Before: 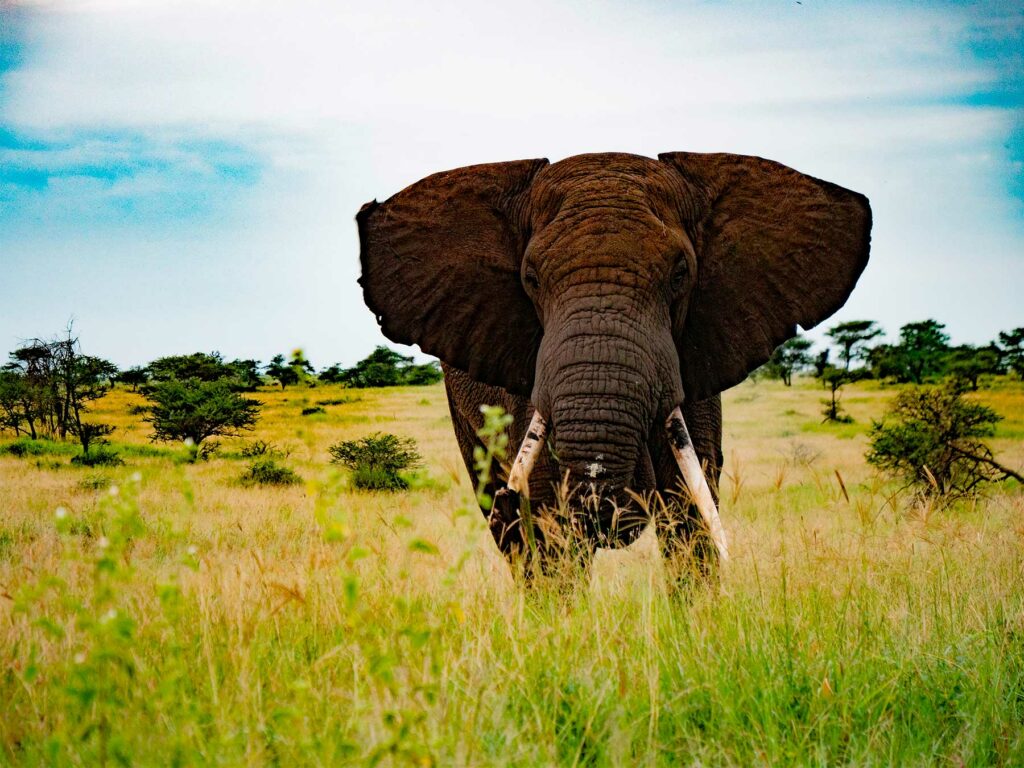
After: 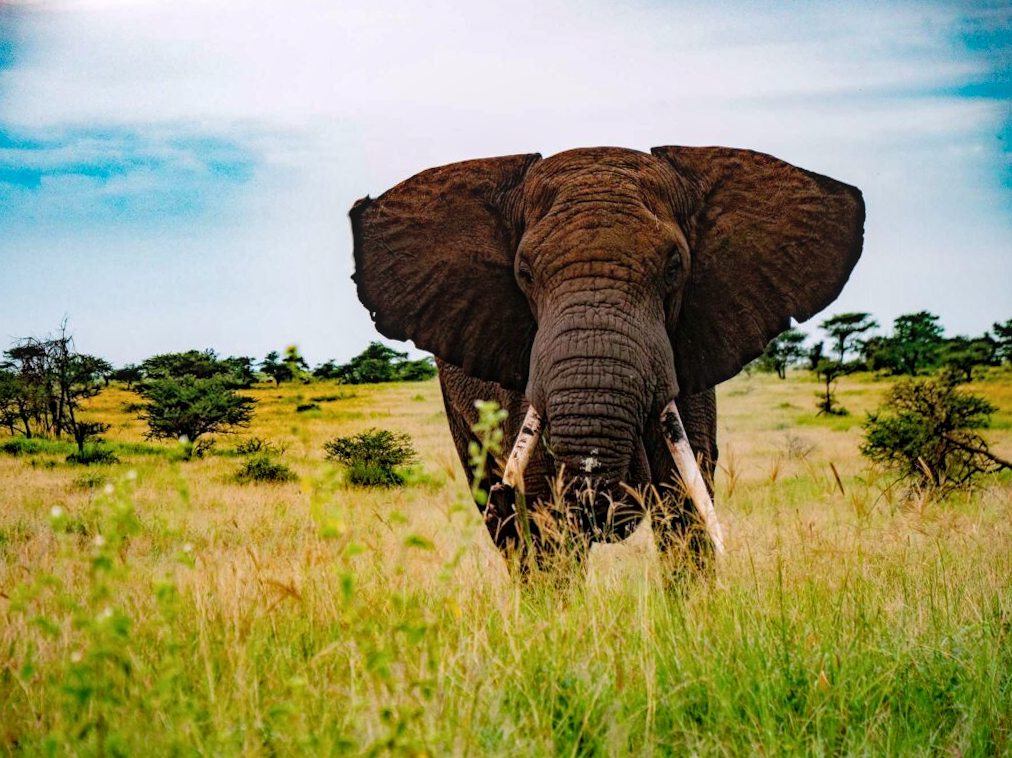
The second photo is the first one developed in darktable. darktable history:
rotate and perspective: rotation -0.45°, automatic cropping original format, crop left 0.008, crop right 0.992, crop top 0.012, crop bottom 0.988
color calibration: illuminant custom, x 0.348, y 0.366, temperature 4940.58 K
local contrast: on, module defaults
